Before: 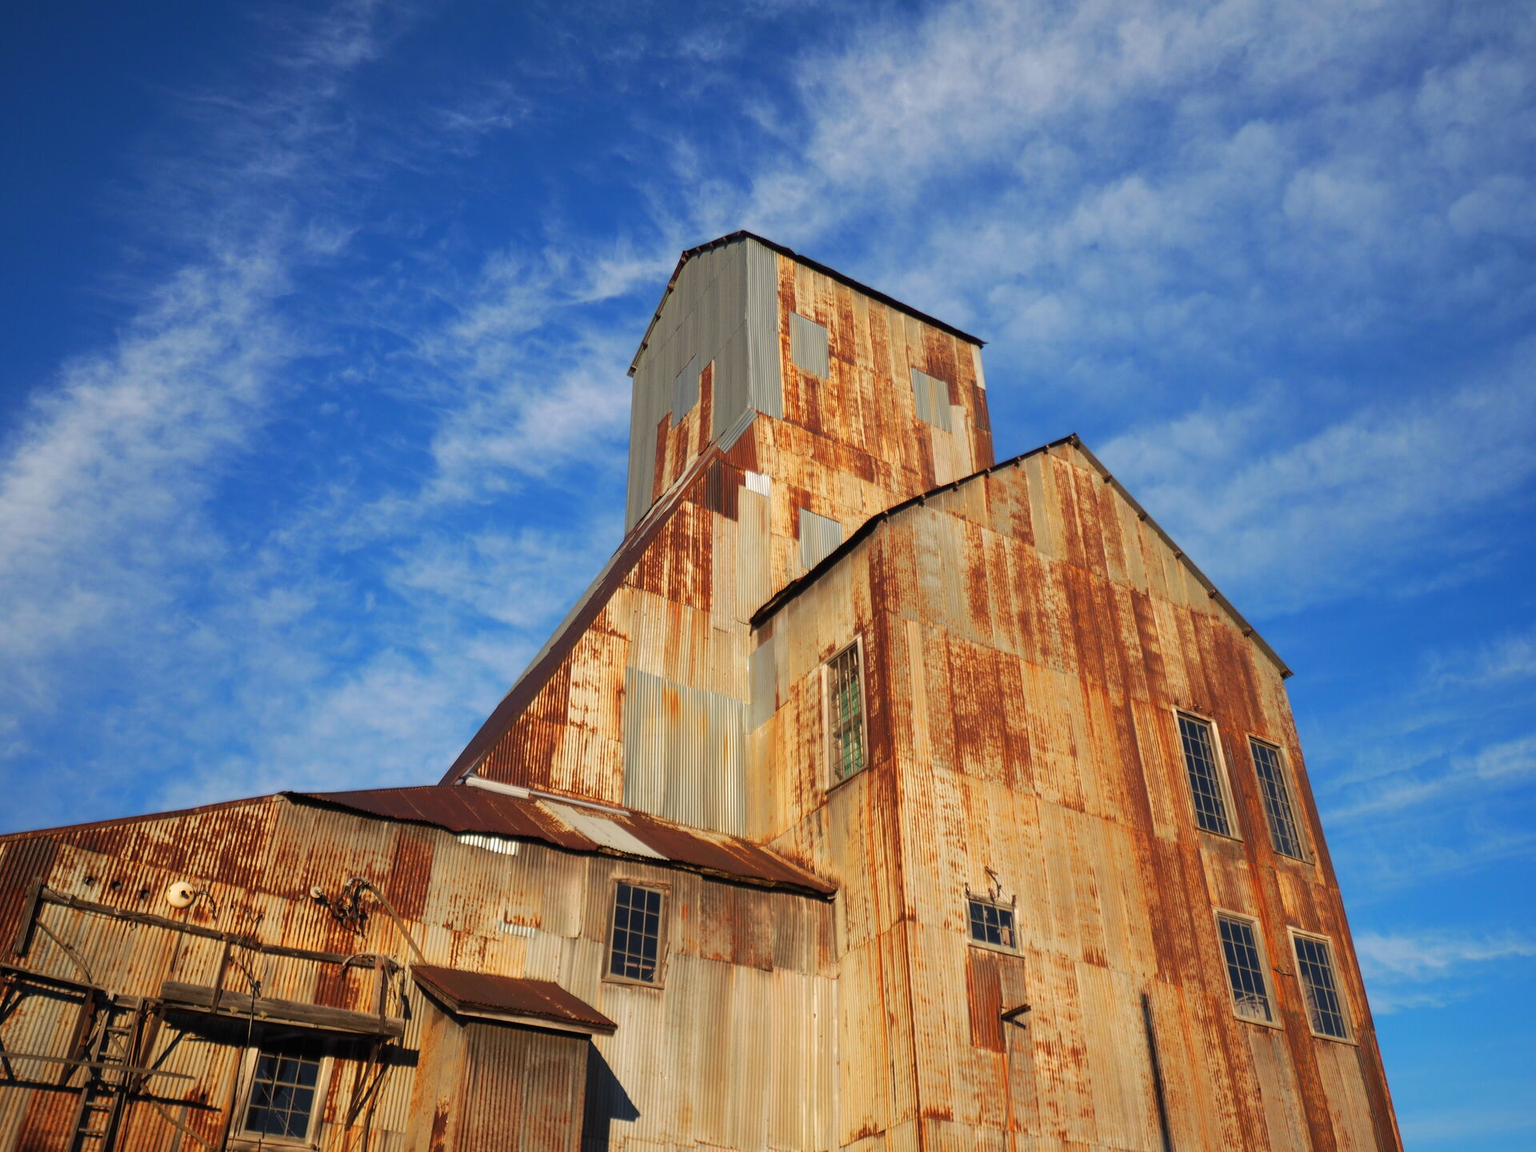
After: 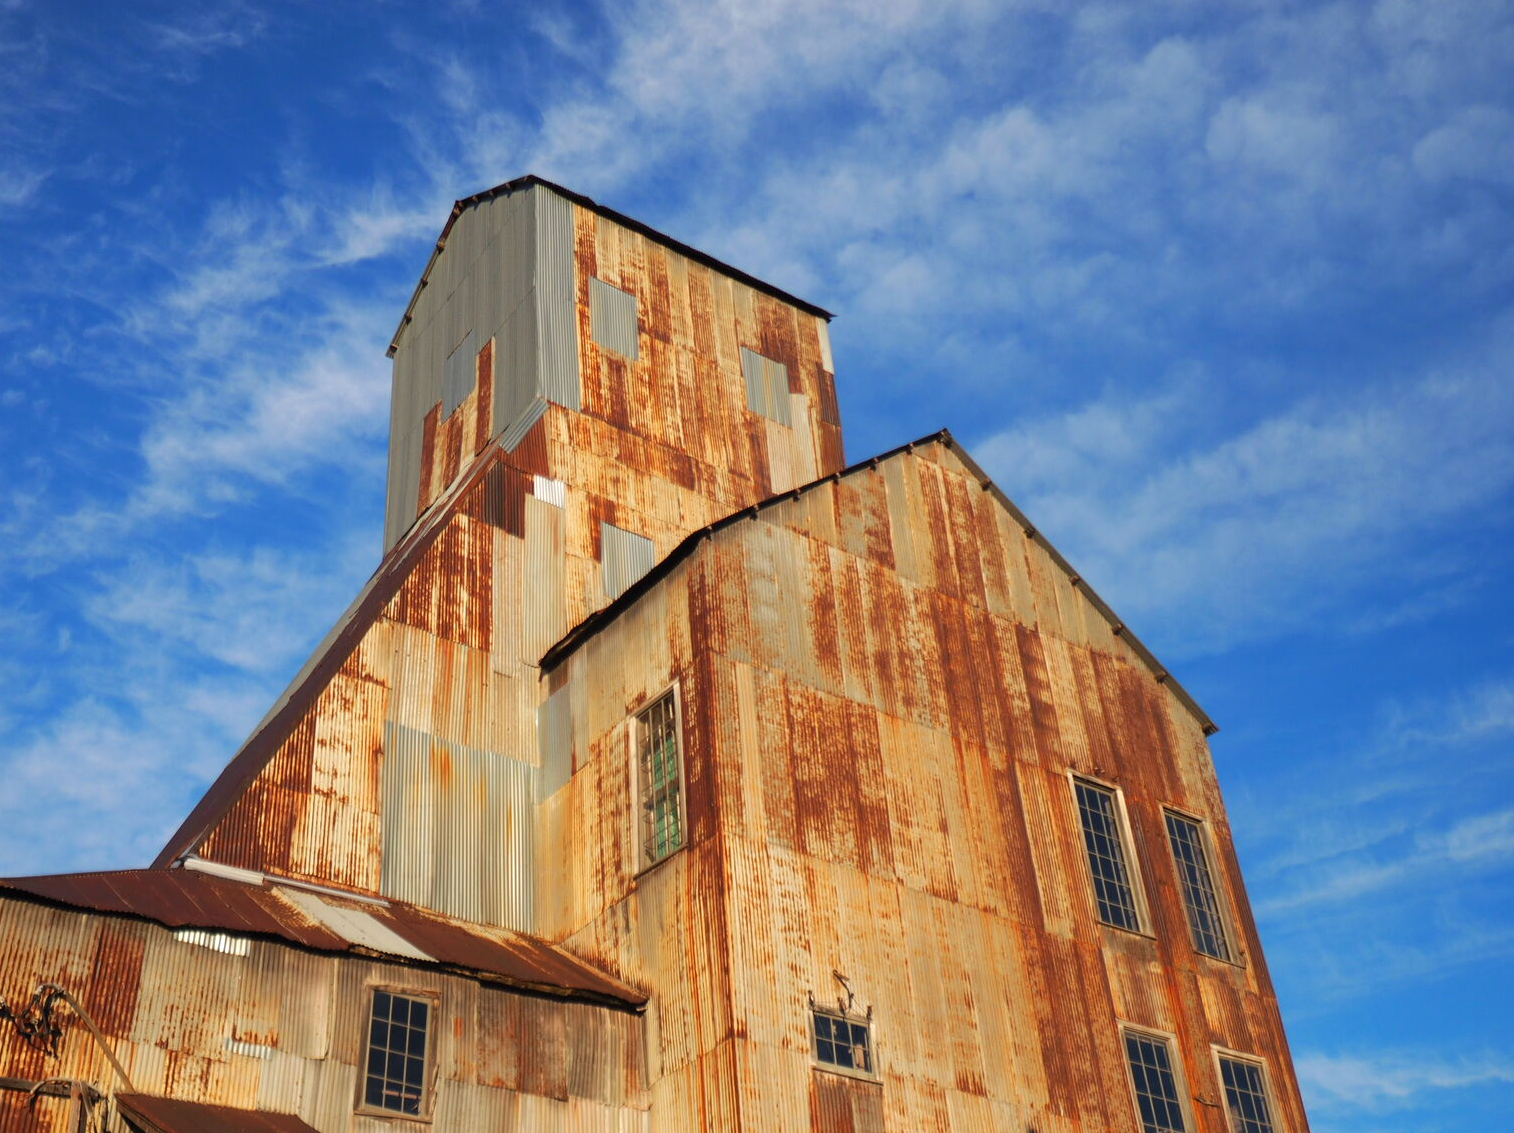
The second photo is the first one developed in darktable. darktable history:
crop and rotate: left 20.74%, top 7.912%, right 0.375%, bottom 13.378%
exposure: exposure 0.081 EV, compensate highlight preservation false
